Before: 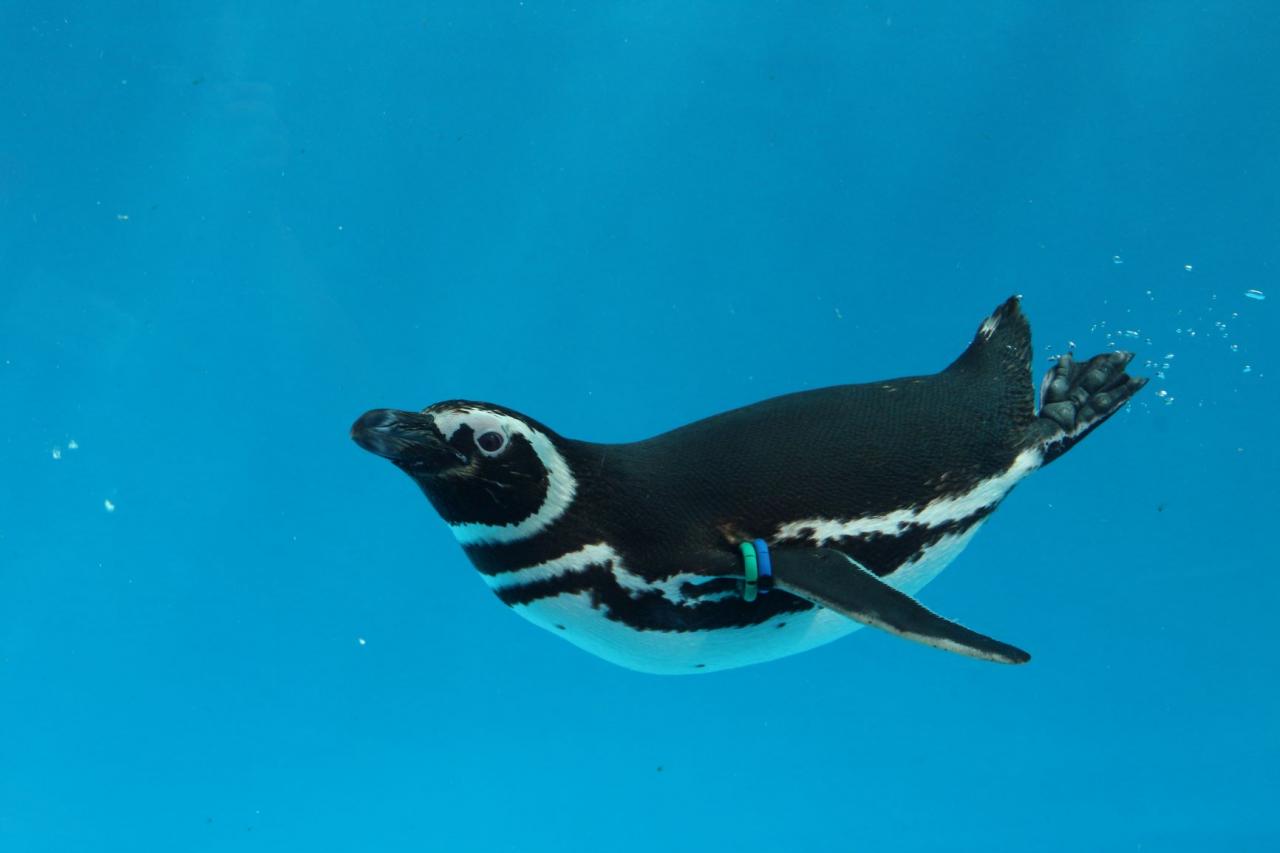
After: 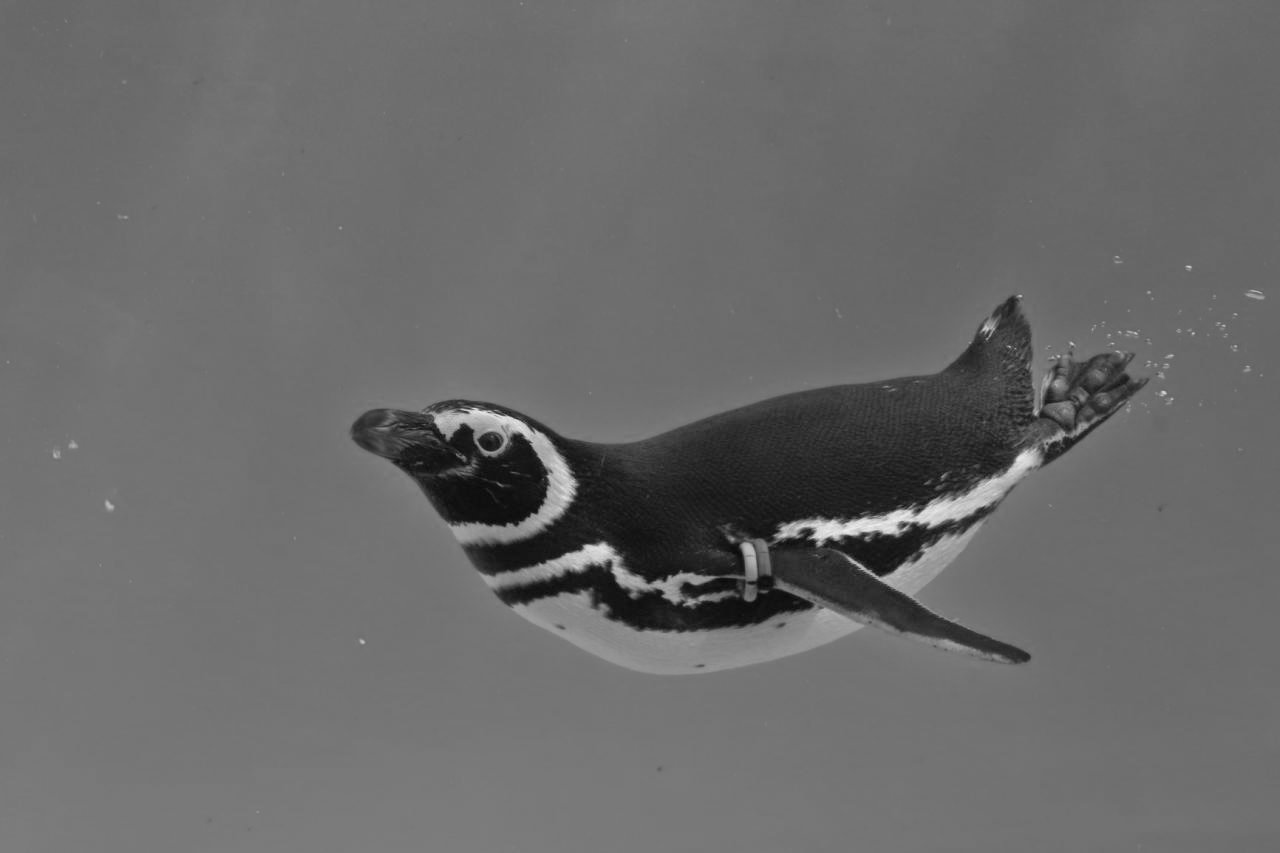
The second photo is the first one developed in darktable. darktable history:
monochrome: a 26.22, b 42.67, size 0.8
exposure: black level correction 0, exposure 0.6 EV, compensate highlight preservation false
tone equalizer: -8 EV 0.001 EV, -7 EV -0.004 EV, -6 EV 0.009 EV, -5 EV 0.032 EV, -4 EV 0.276 EV, -3 EV 0.644 EV, -2 EV 0.584 EV, -1 EV 0.187 EV, +0 EV 0.024 EV
